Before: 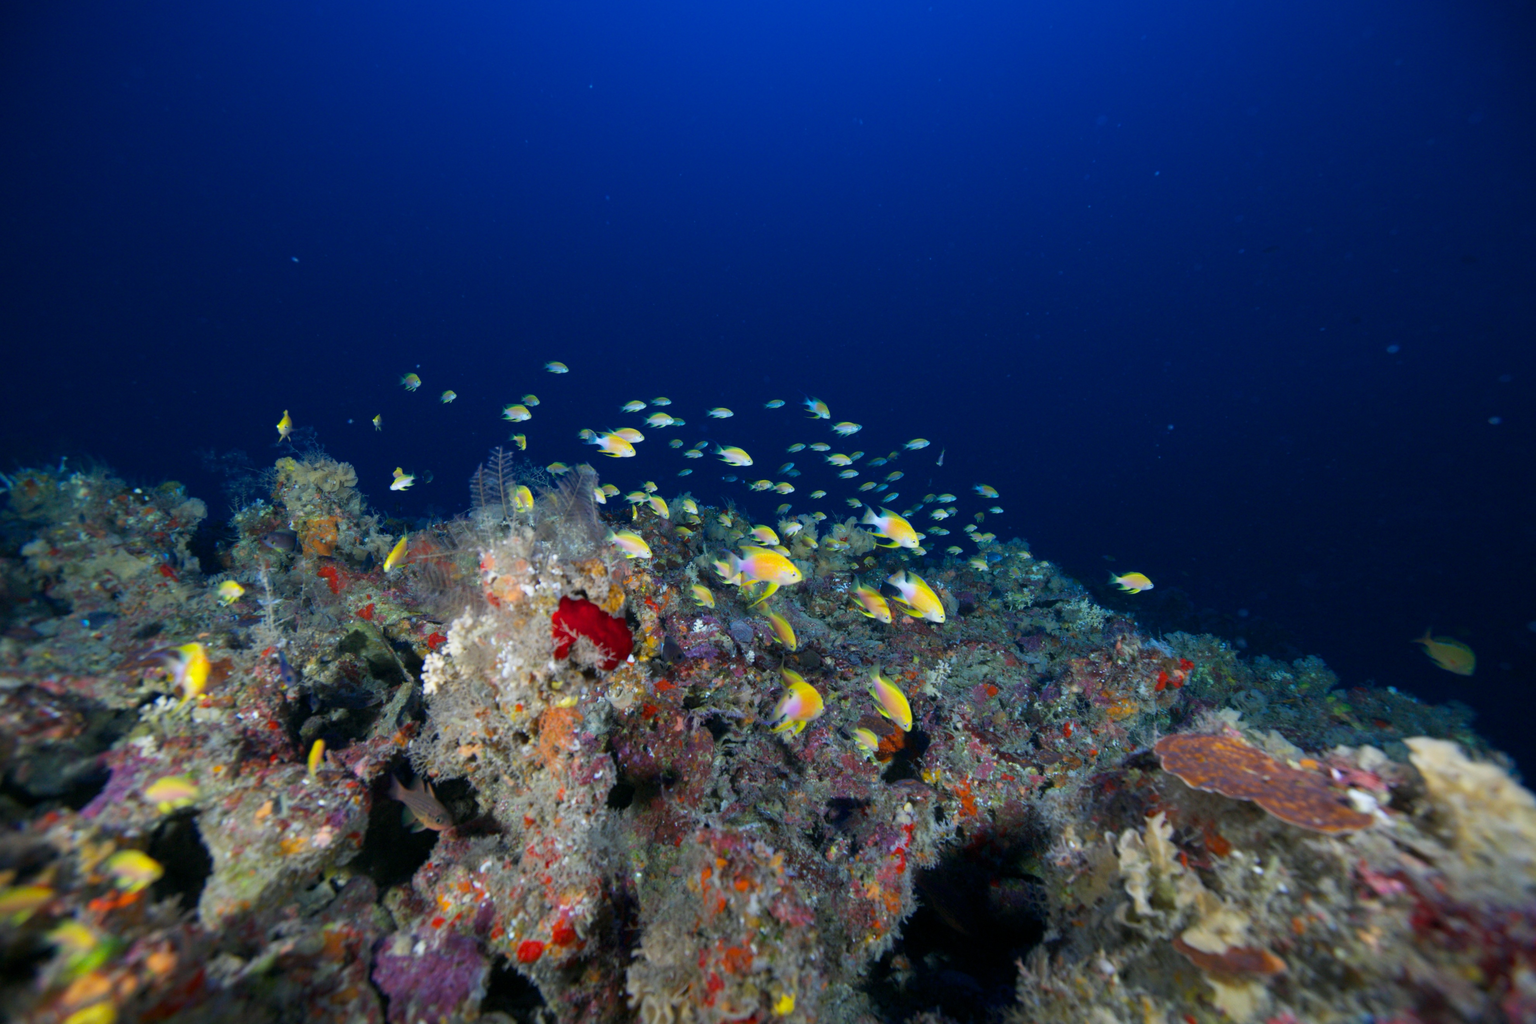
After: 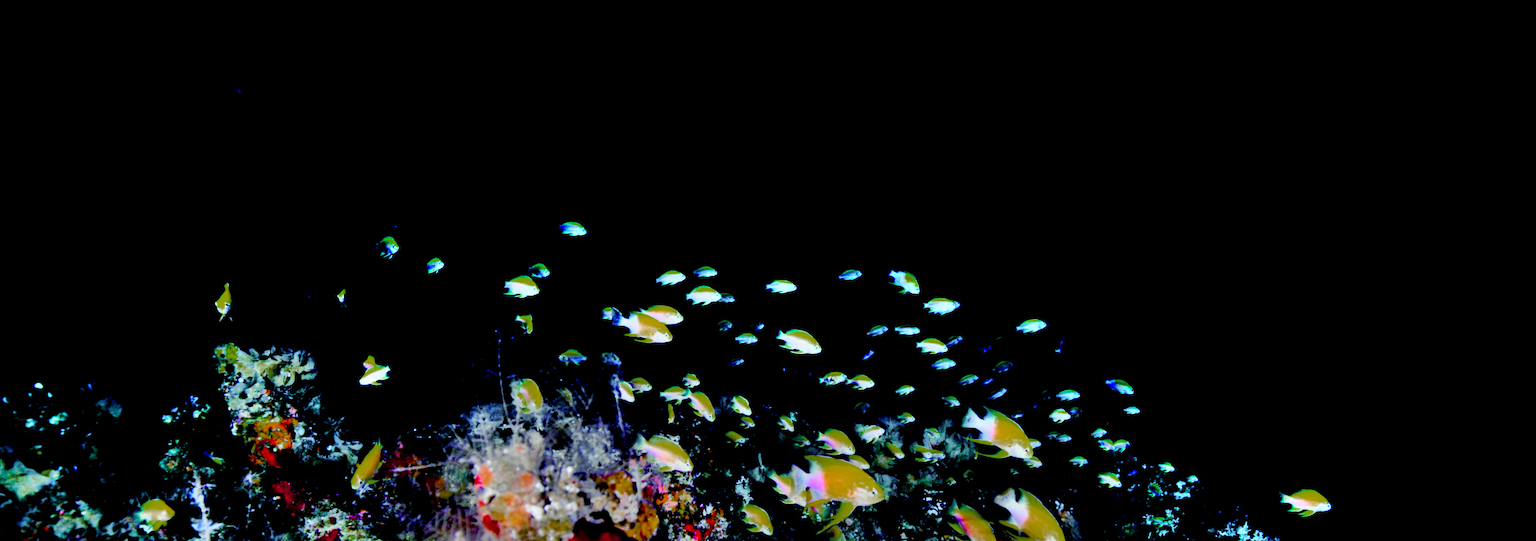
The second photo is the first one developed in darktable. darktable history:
exposure: black level correction 0.1, exposure -0.092 EV, compensate highlight preservation false
shadows and highlights: shadows 60, highlights -60.23, soften with gaussian
color balance rgb: shadows lift › luminance -28.76%, shadows lift › chroma 15%, shadows lift › hue 270°, power › chroma 1%, power › hue 255°, highlights gain › luminance 7.14%, highlights gain › chroma 2%, highlights gain › hue 90°, global offset › luminance -0.29%, global offset › hue 260°, perceptual saturation grading › global saturation 20%, perceptual saturation grading › highlights -13.92%, perceptual saturation grading › shadows 50%
color zones: curves: ch0 [(0, 0.48) (0.209, 0.398) (0.305, 0.332) (0.429, 0.493) (0.571, 0.5) (0.714, 0.5) (0.857, 0.5) (1, 0.48)]; ch1 [(0, 0.736) (0.143, 0.625) (0.225, 0.371) (0.429, 0.256) (0.571, 0.241) (0.714, 0.213) (0.857, 0.48) (1, 0.736)]; ch2 [(0, 0.448) (0.143, 0.498) (0.286, 0.5) (0.429, 0.5) (0.571, 0.5) (0.714, 0.5) (0.857, 0.5) (1, 0.448)]
crop: left 7.036%, top 18.398%, right 14.379%, bottom 40.043%
